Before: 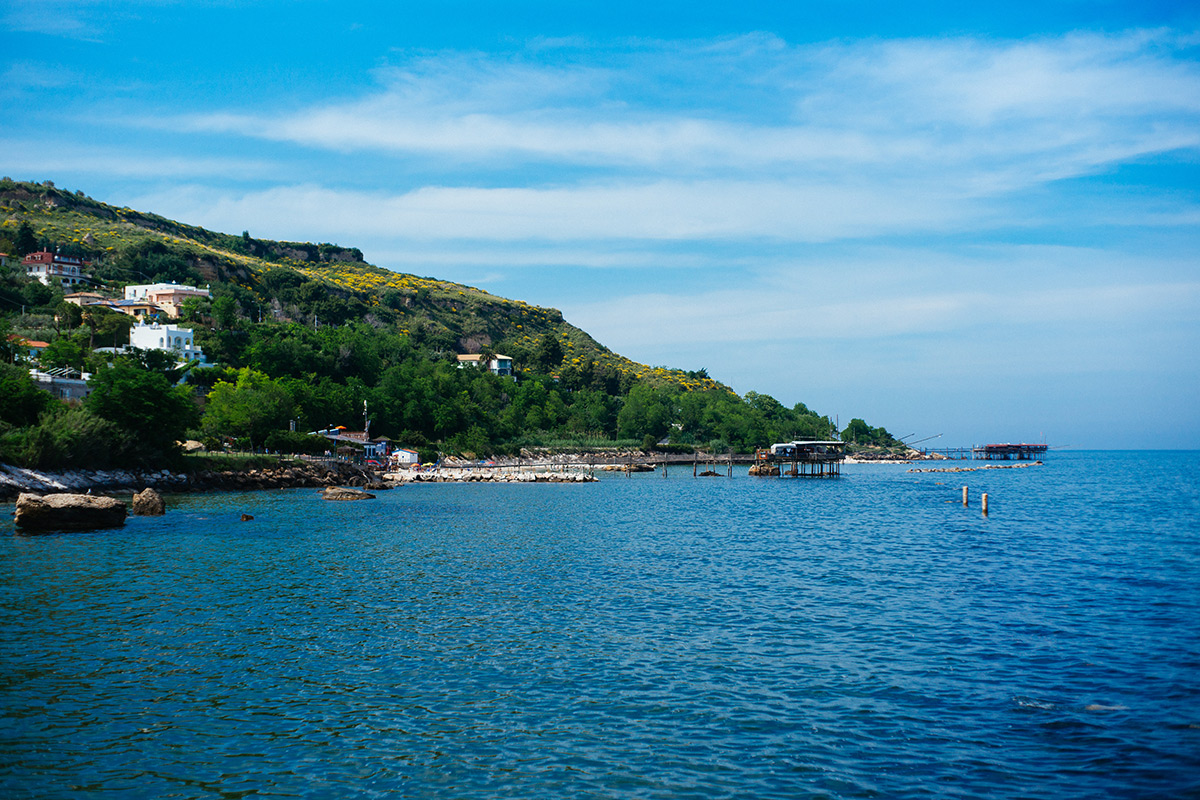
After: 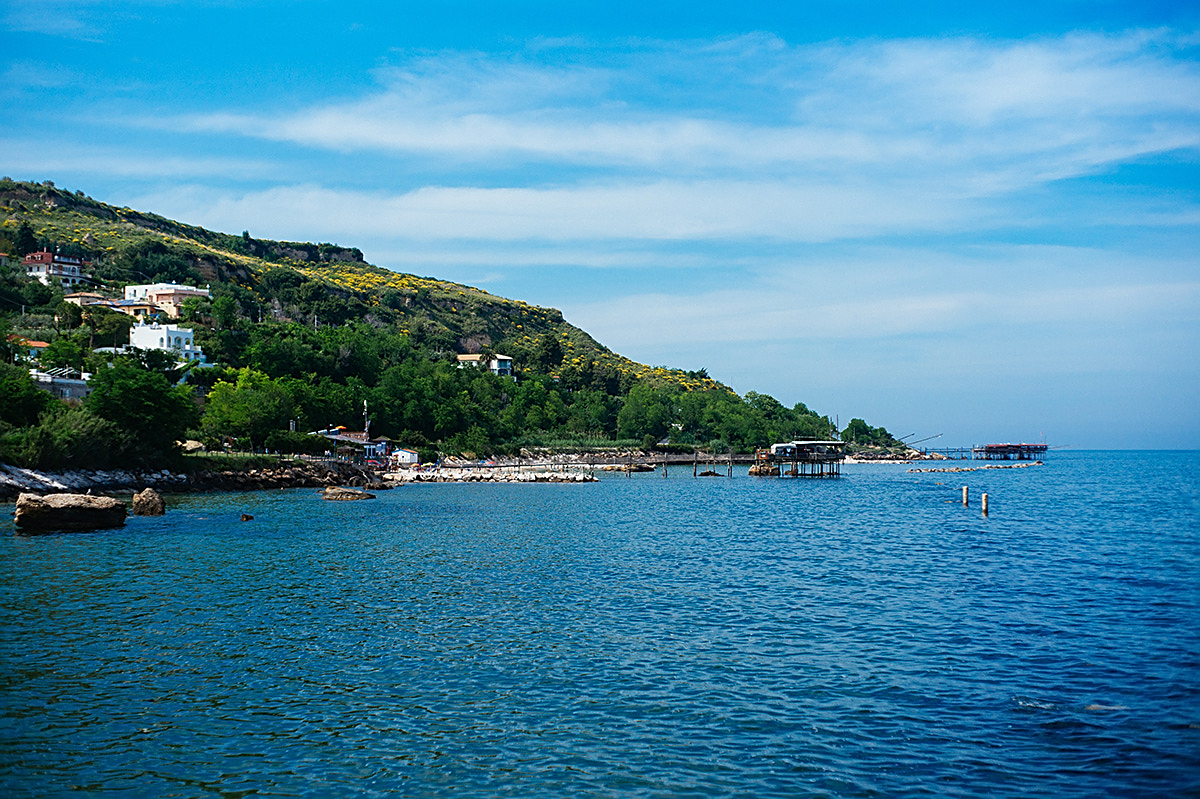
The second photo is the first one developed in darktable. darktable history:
sharpen: on, module defaults
crop: bottom 0.073%
